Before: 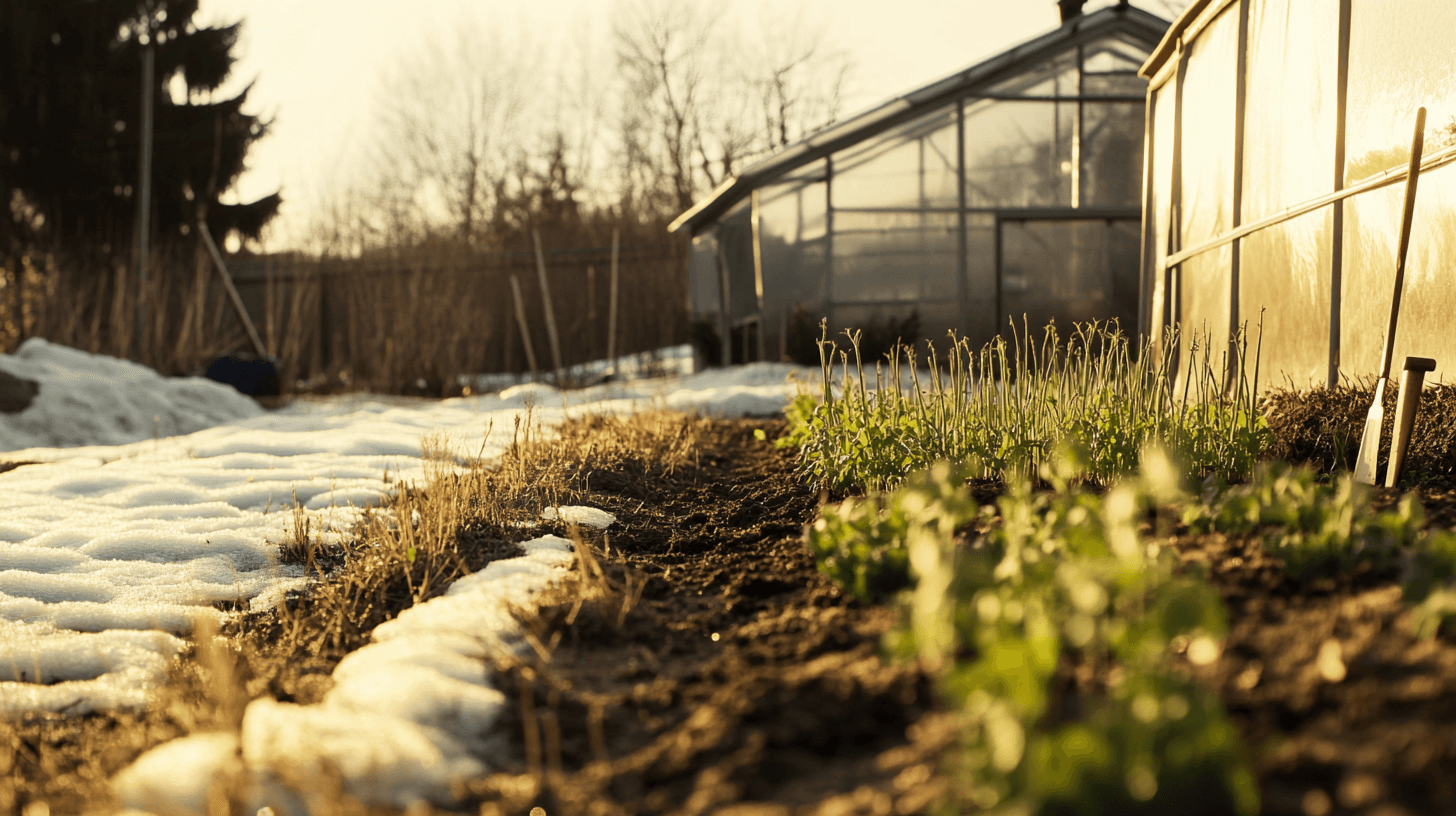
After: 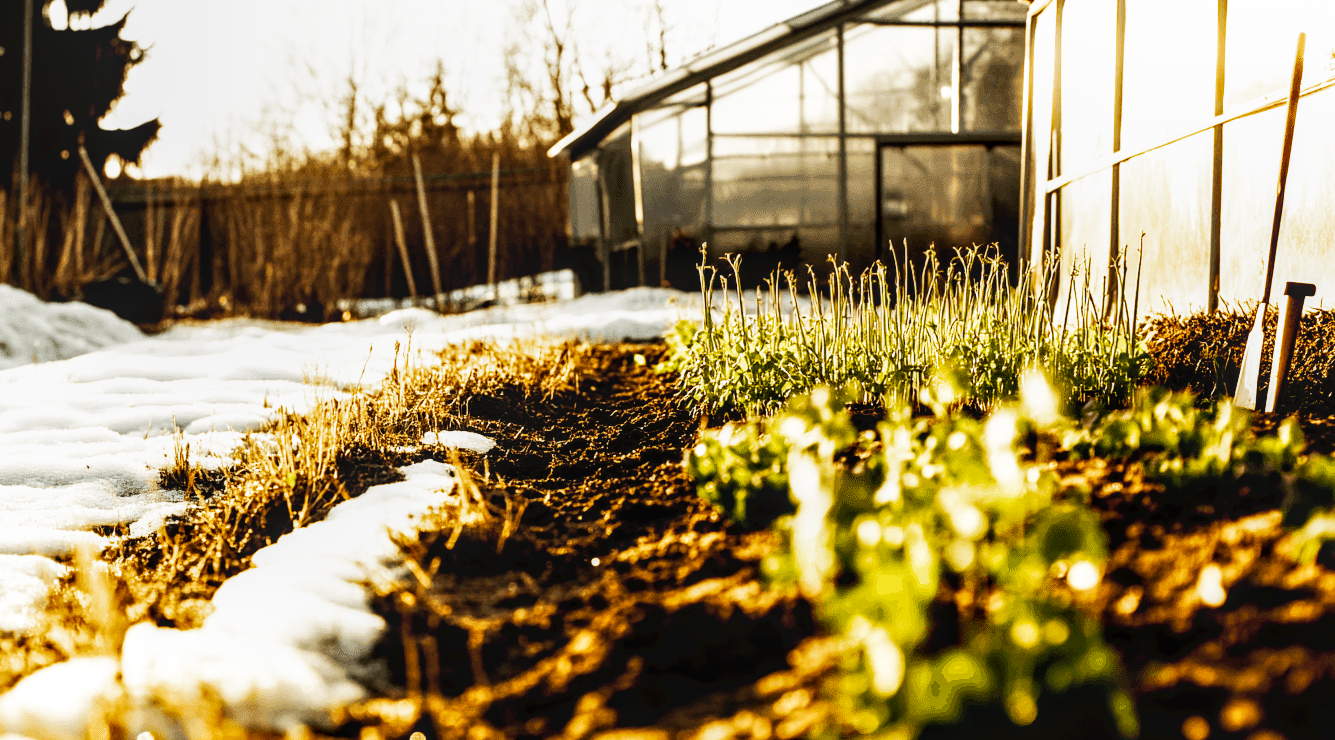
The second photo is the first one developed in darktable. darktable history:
tone curve: curves: ch0 [(0, 0) (0.003, 0.016) (0.011, 0.016) (0.025, 0.016) (0.044, 0.016) (0.069, 0.016) (0.1, 0.026) (0.136, 0.047) (0.177, 0.088) (0.224, 0.14) (0.277, 0.2) (0.335, 0.276) (0.399, 0.37) (0.468, 0.47) (0.543, 0.583) (0.623, 0.698) (0.709, 0.779) (0.801, 0.858) (0.898, 0.929) (1, 1)], preserve colors none
local contrast: on, module defaults
filmic rgb: middle gray luminance 10%, black relative exposure -8.61 EV, white relative exposure 3.3 EV, threshold 6 EV, target black luminance 0%, hardness 5.2, latitude 44.69%, contrast 1.302, highlights saturation mix 5%, shadows ↔ highlights balance 24.64%, add noise in highlights 0, preserve chrominance no, color science v3 (2019), use custom middle-gray values true, iterations of high-quality reconstruction 0, contrast in highlights soft, enable highlight reconstruction true
crop and rotate: left 8.262%, top 9.226%
